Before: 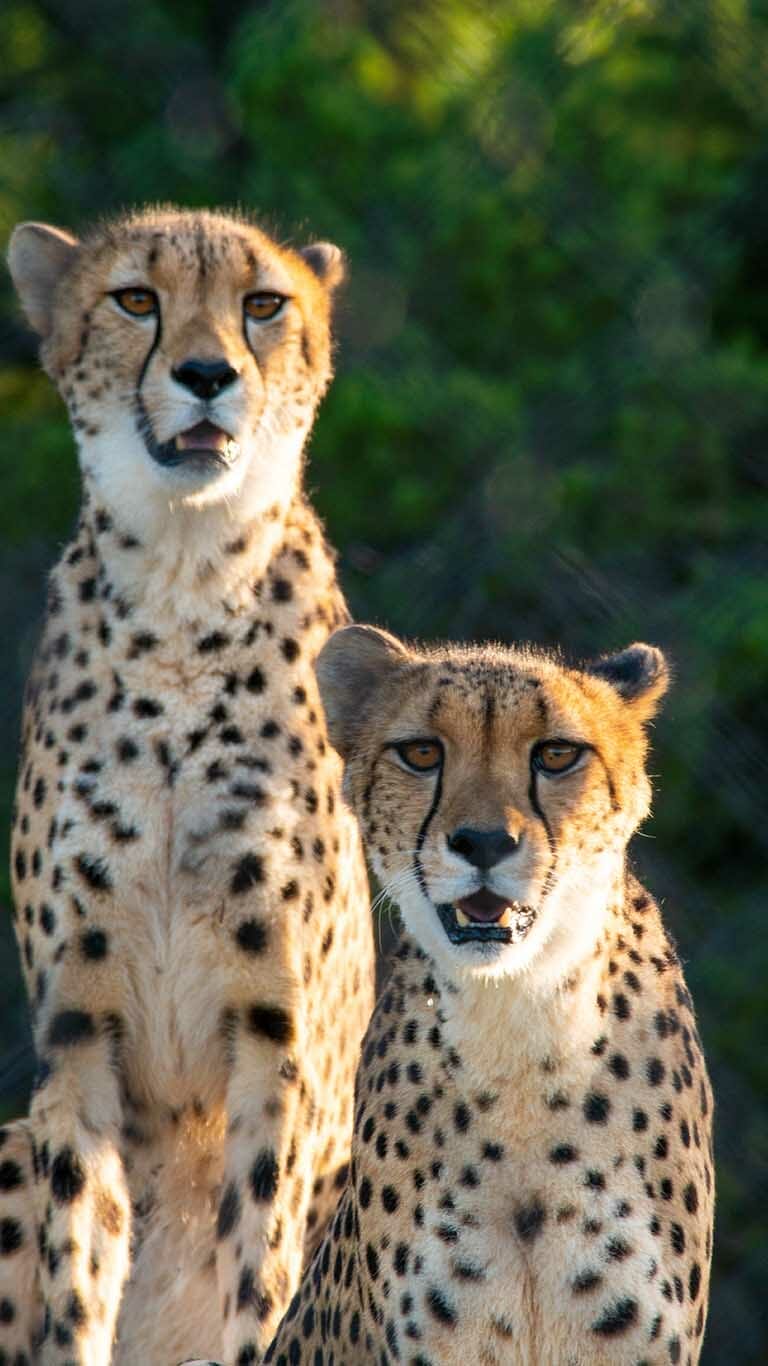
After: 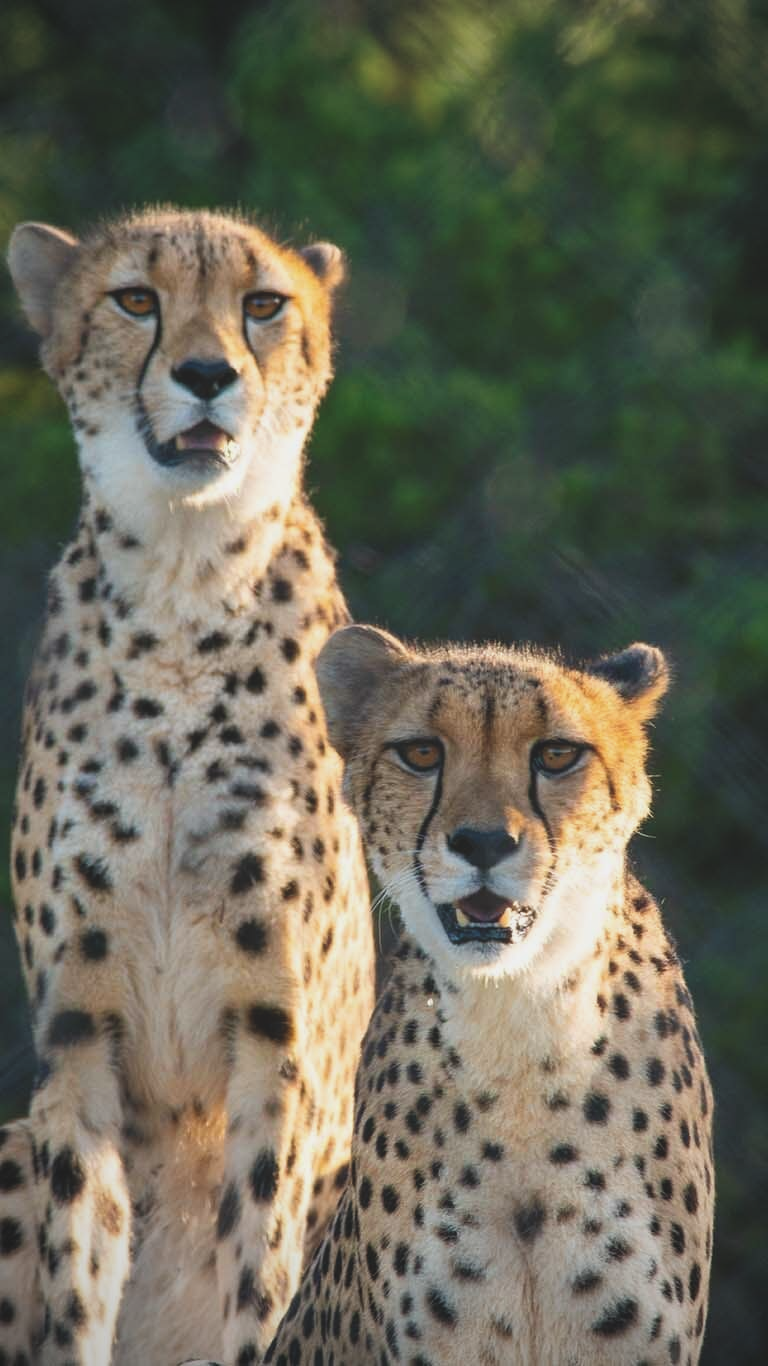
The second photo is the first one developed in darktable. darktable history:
sharpen: radius 2.883, amount 0.868, threshold 47.523
color balance: lift [1.01, 1, 1, 1], gamma [1.097, 1, 1, 1], gain [0.85, 1, 1, 1]
exposure: compensate highlight preservation false
vignetting: fall-off start 71.74%
